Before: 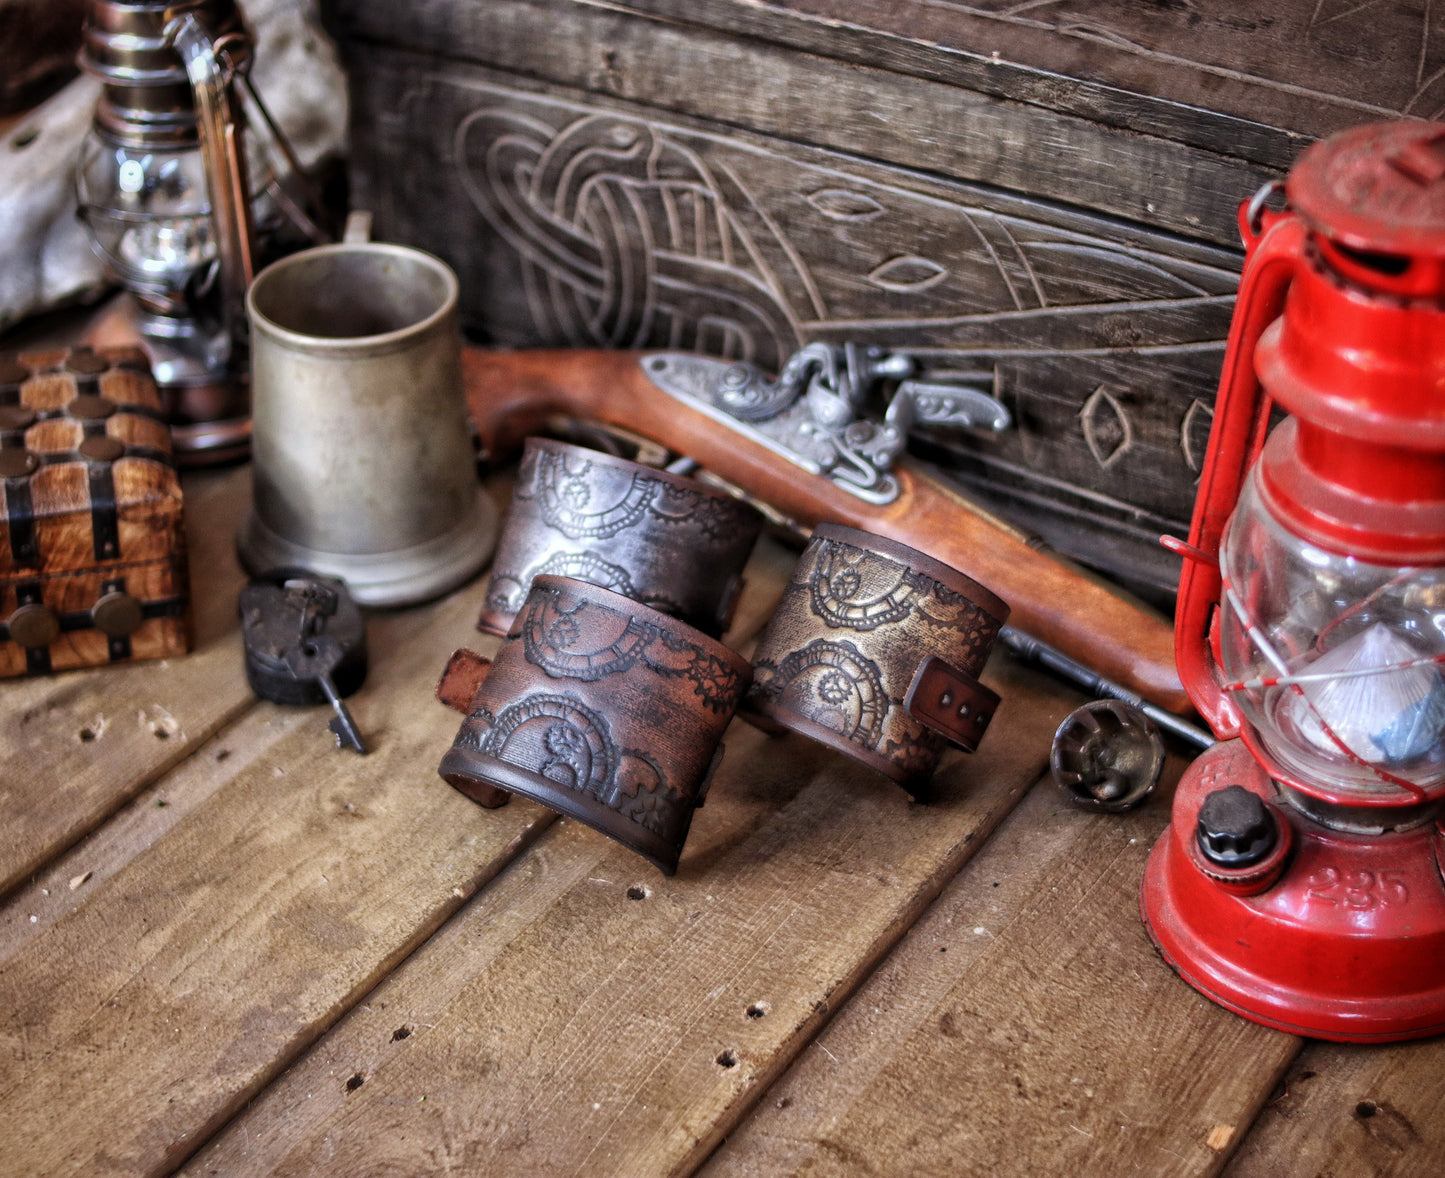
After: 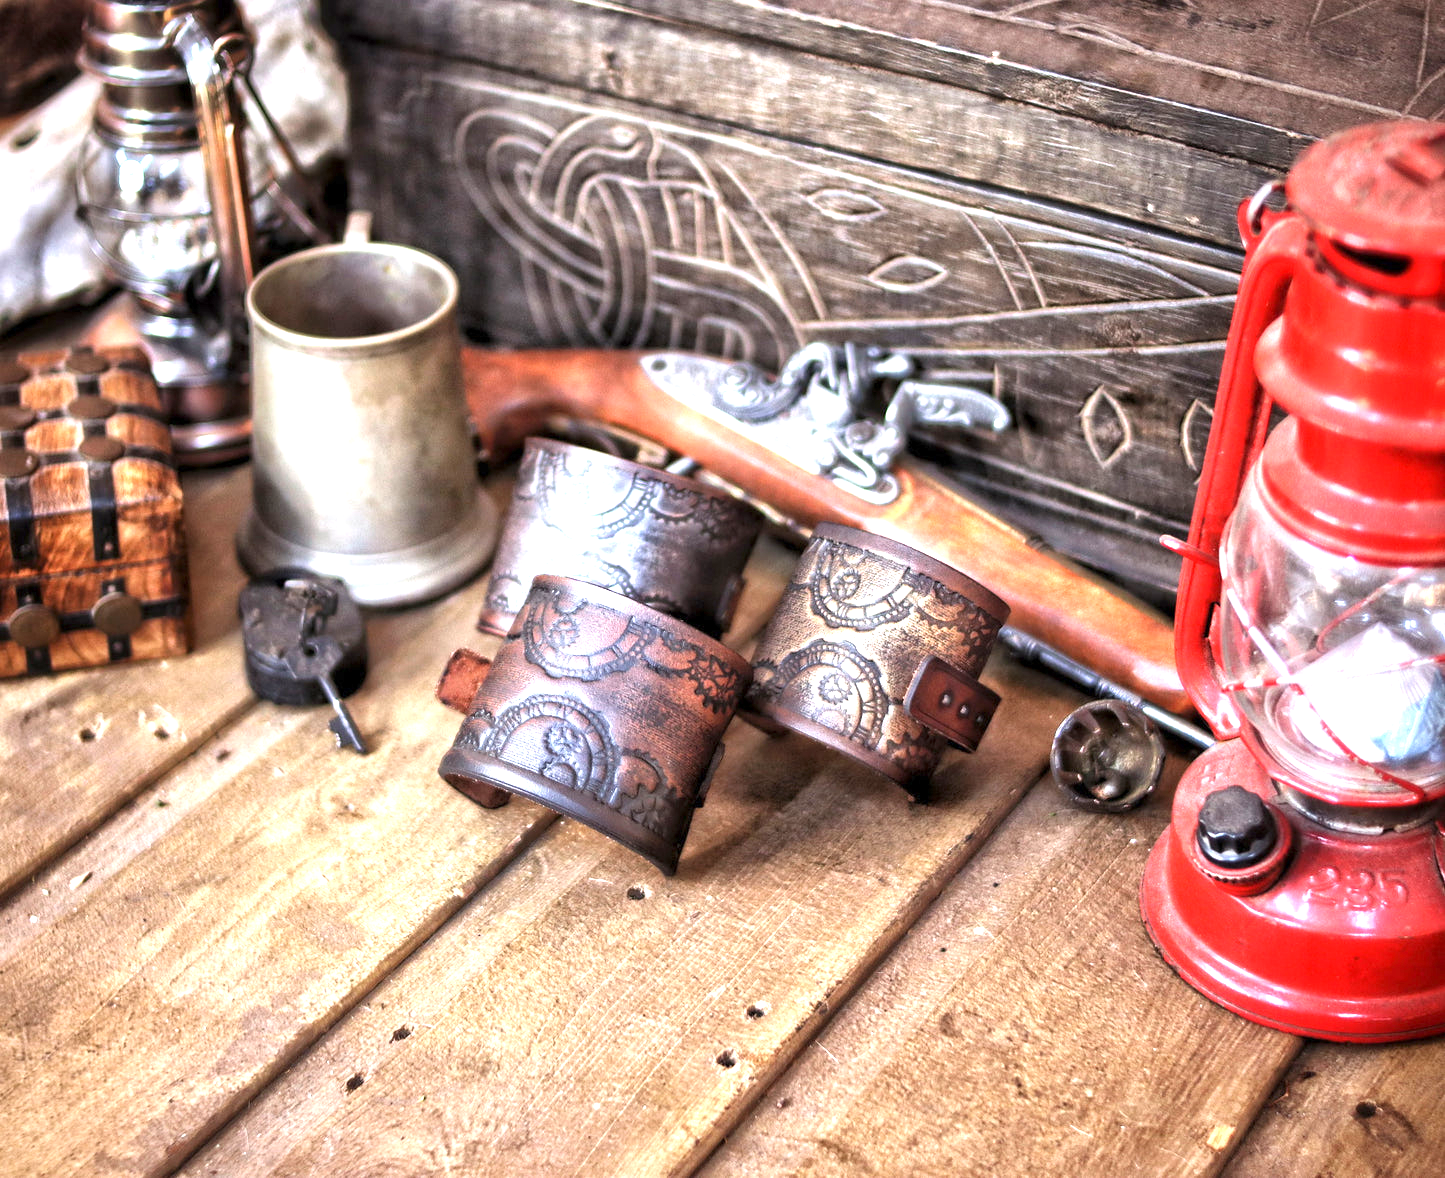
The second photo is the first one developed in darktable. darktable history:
exposure: exposure 1.512 EV, compensate exposure bias true, compensate highlight preservation false
